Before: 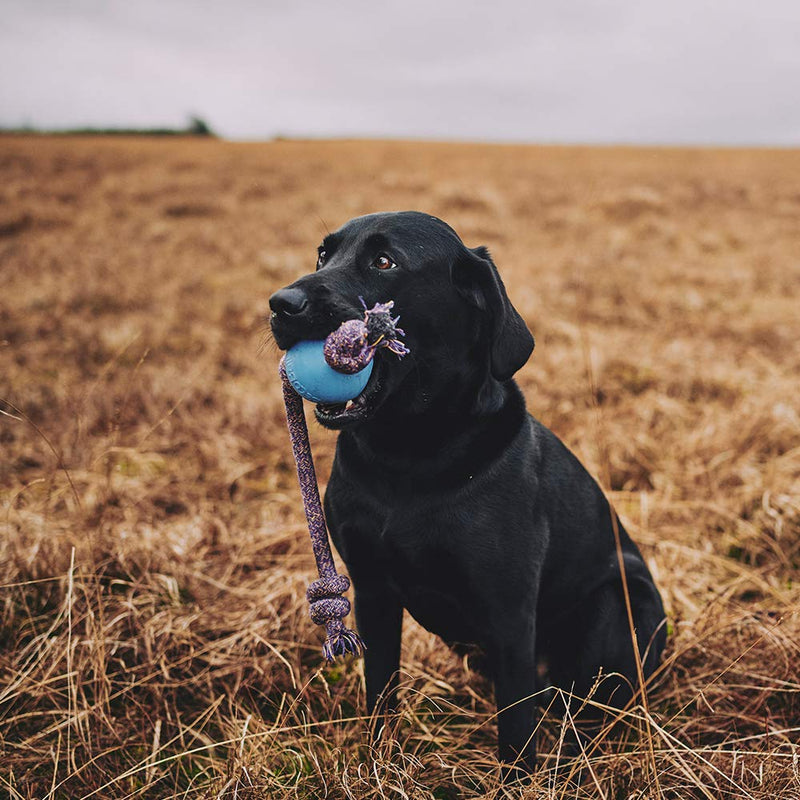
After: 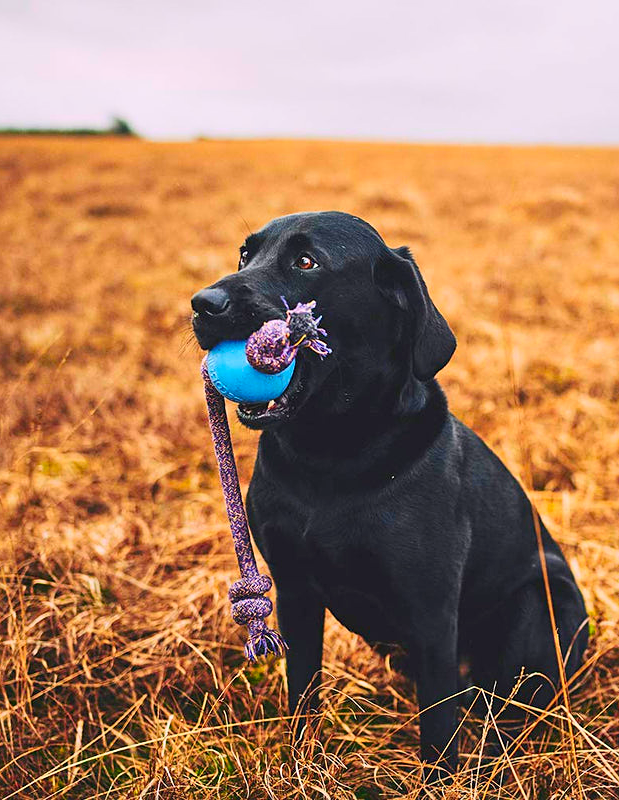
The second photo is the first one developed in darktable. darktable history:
contrast brightness saturation: contrast 0.204, brightness 0.194, saturation 0.809
crop: left 9.852%, right 12.74%
sharpen: amount 0.204
